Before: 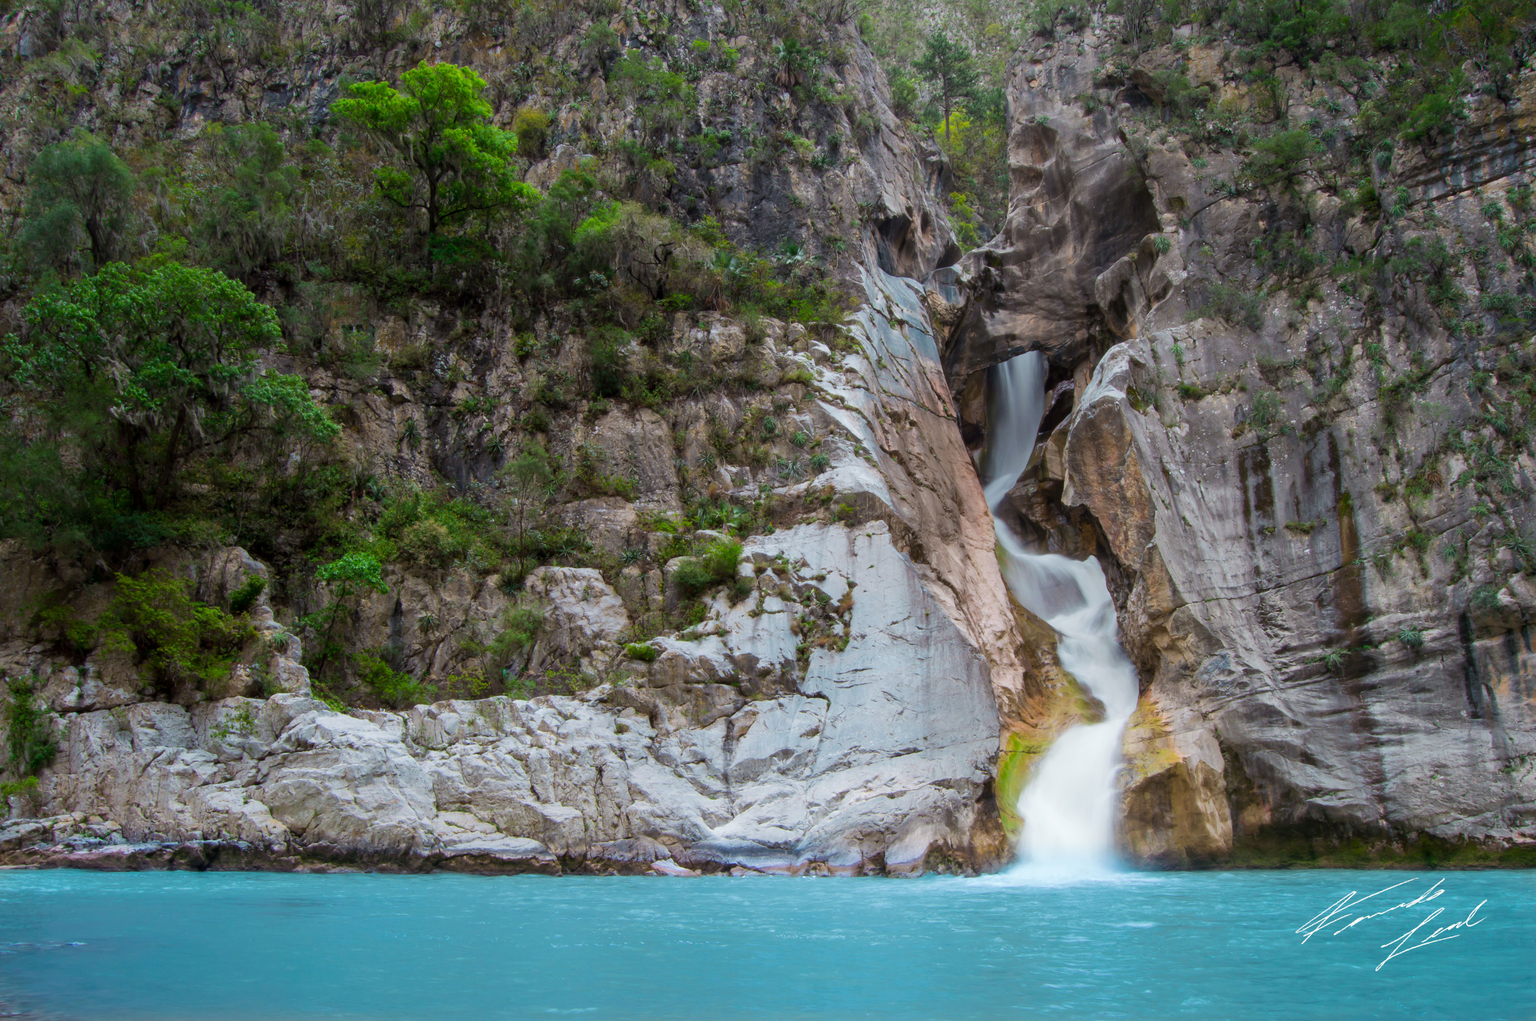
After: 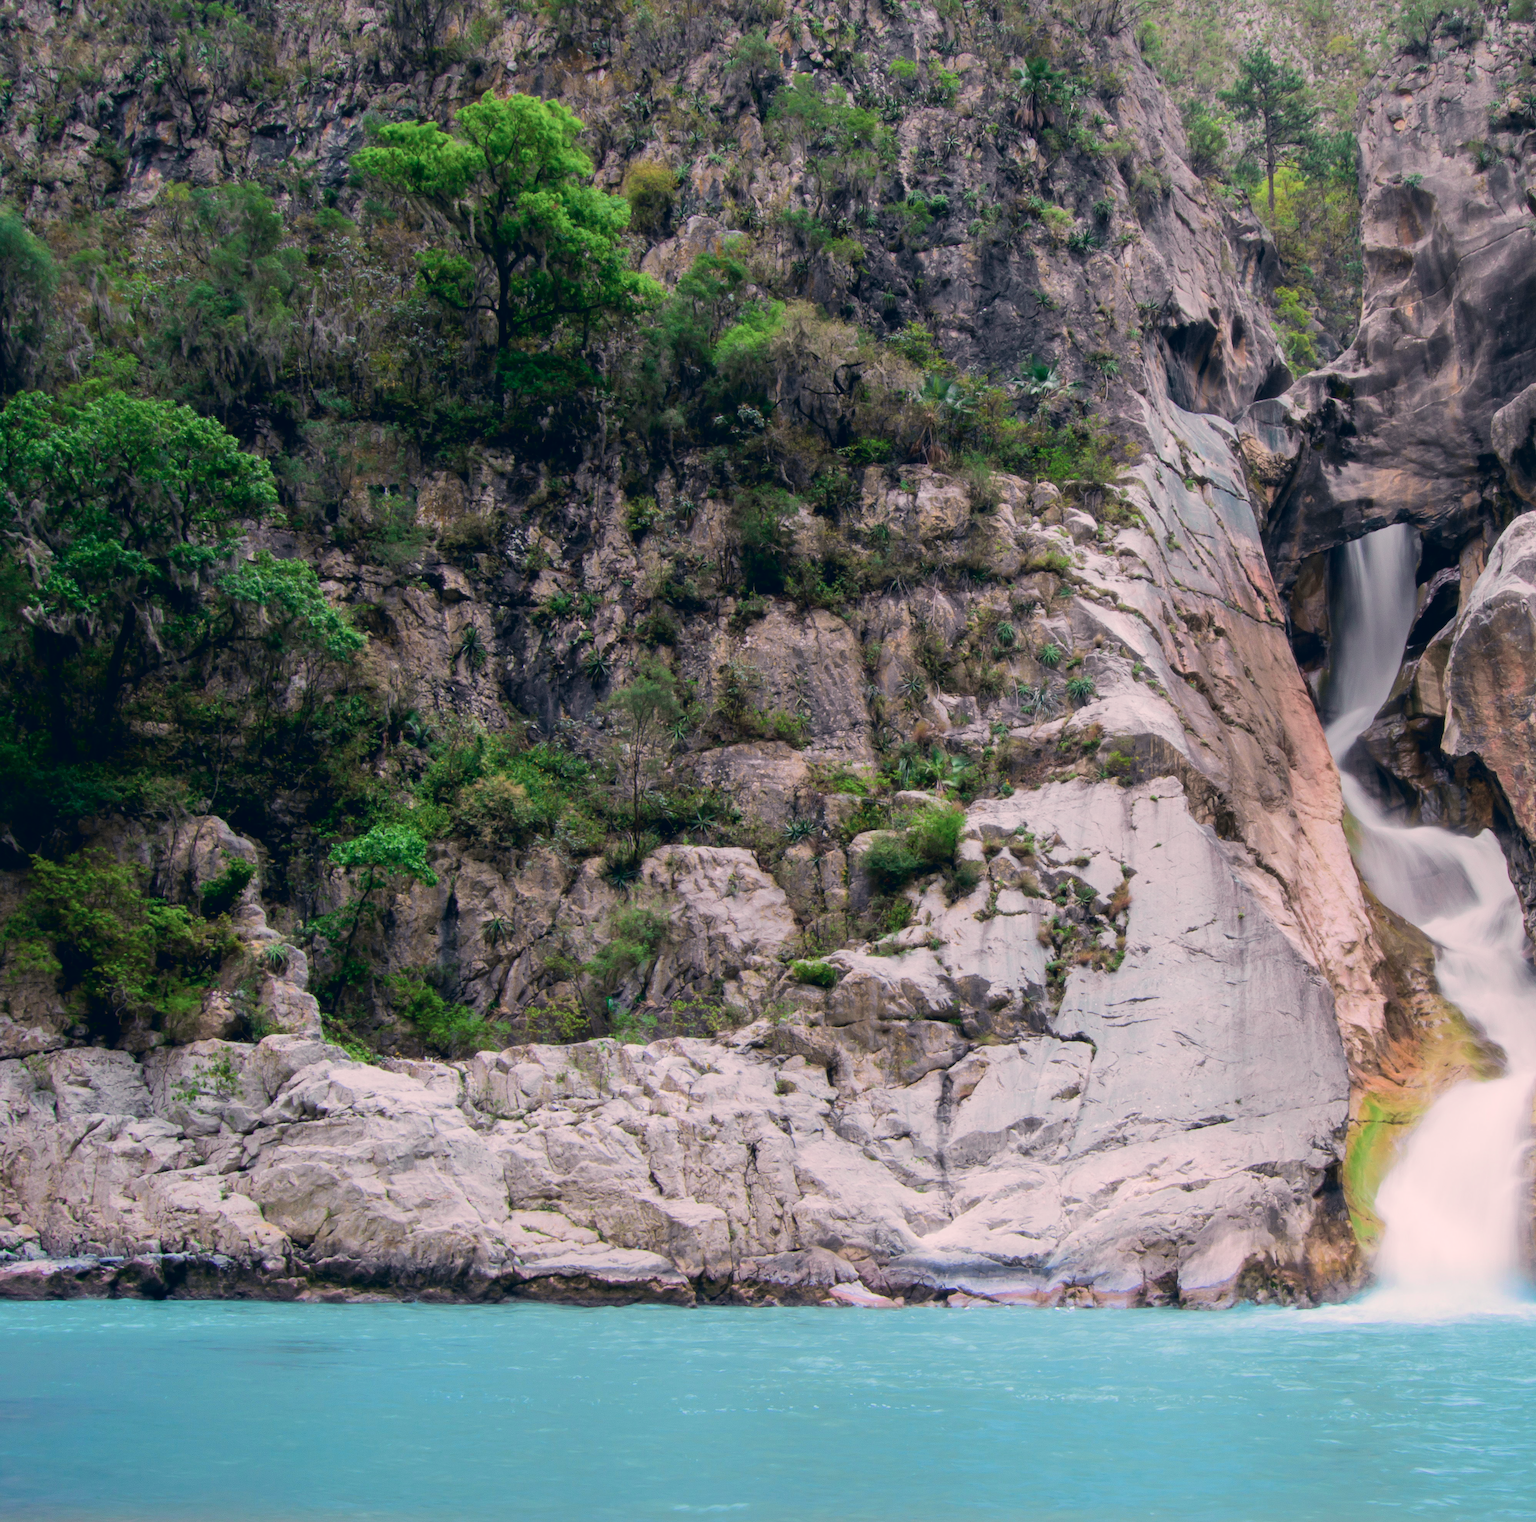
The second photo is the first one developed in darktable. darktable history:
tone equalizer: on, module defaults
color correction: highlights a* 14.26, highlights b* 6.15, shadows a* -5.3, shadows b* -15.73, saturation 0.826
crop and rotate: left 6.198%, right 26.723%
tone curve: curves: ch0 [(0, 0.019) (0.066, 0.043) (0.189, 0.182) (0.368, 0.407) (0.501, 0.564) (0.677, 0.729) (0.851, 0.861) (0.997, 0.959)]; ch1 [(0, 0) (0.187, 0.121) (0.388, 0.346) (0.437, 0.409) (0.474, 0.472) (0.499, 0.501) (0.514, 0.515) (0.542, 0.557) (0.645, 0.686) (0.812, 0.856) (1, 1)]; ch2 [(0, 0) (0.246, 0.214) (0.421, 0.427) (0.459, 0.484) (0.5, 0.504) (0.518, 0.523) (0.529, 0.548) (0.56, 0.576) (0.607, 0.63) (0.744, 0.734) (0.867, 0.821) (0.993, 0.889)], color space Lab, independent channels, preserve colors none
